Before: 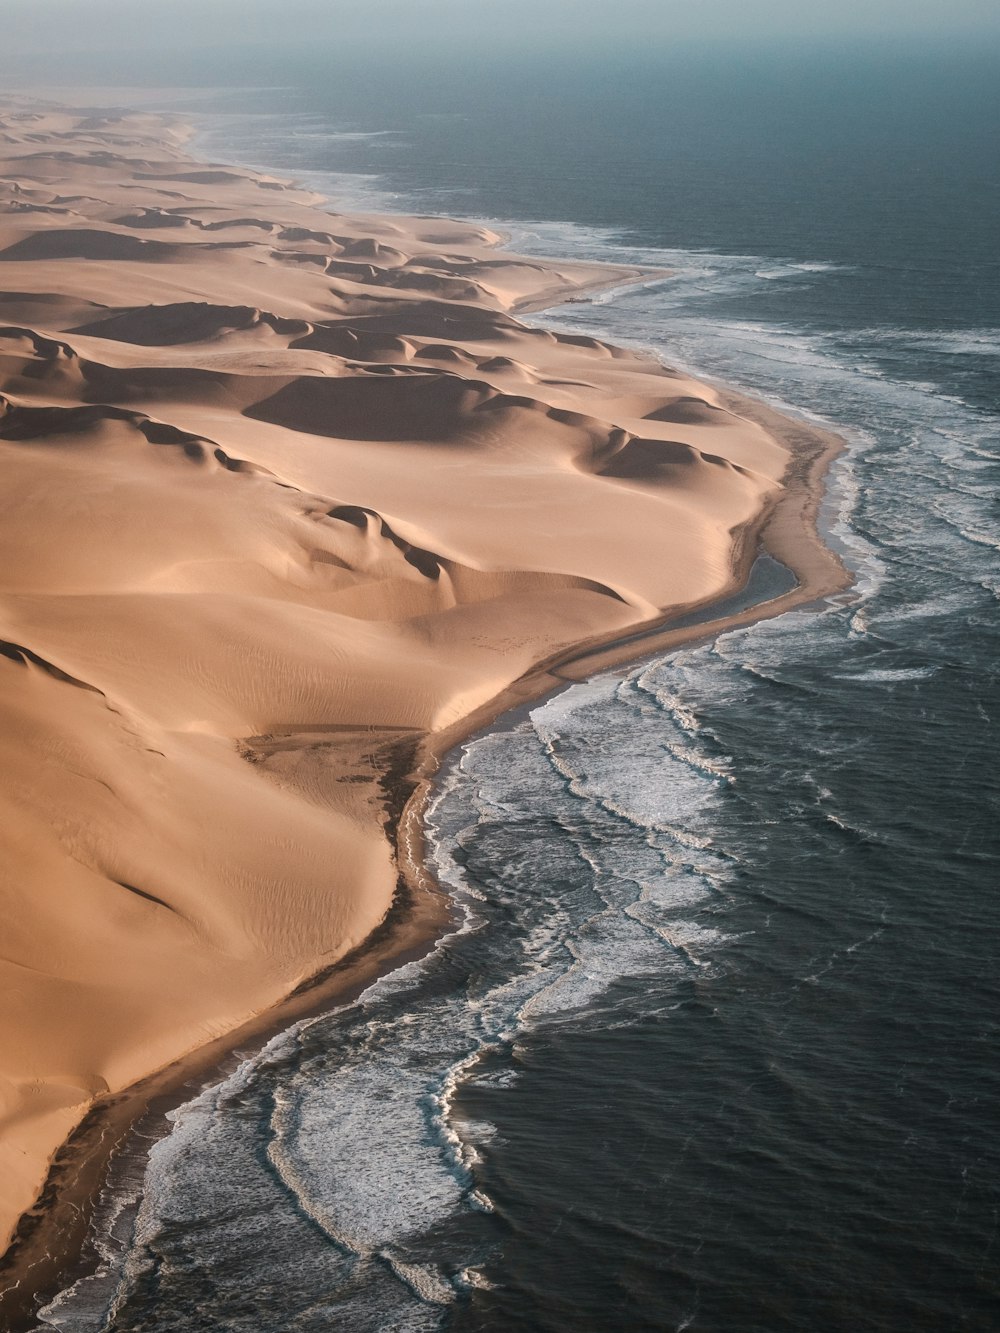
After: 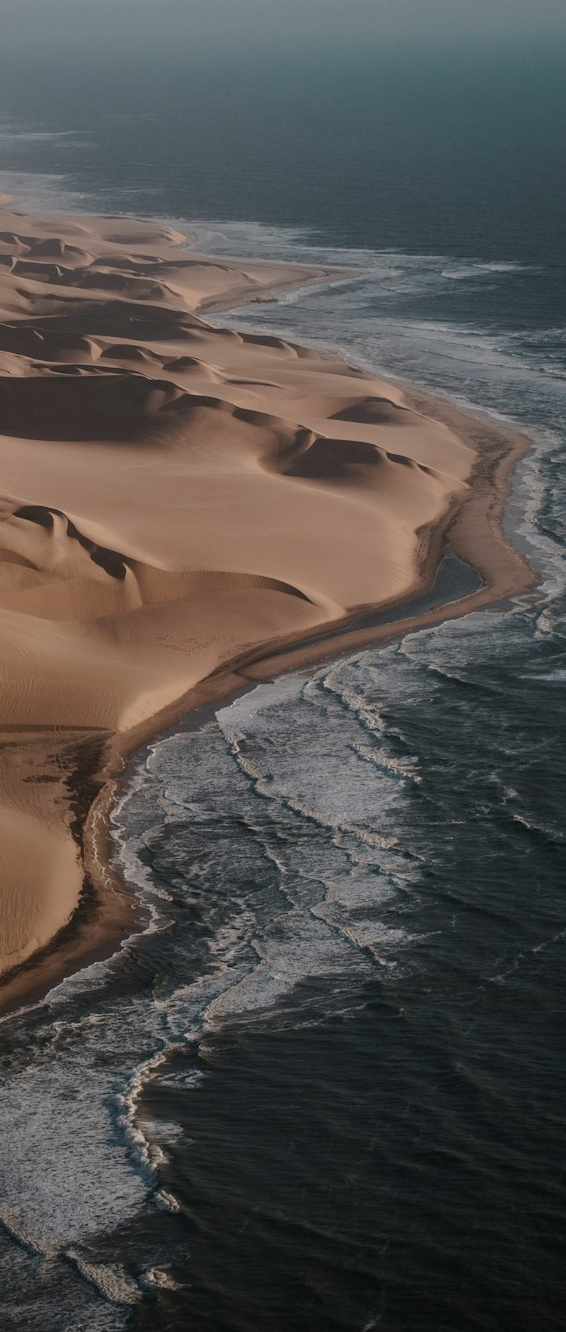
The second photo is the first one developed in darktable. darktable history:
exposure: exposure -1 EV, compensate highlight preservation false
crop: left 31.458%, top 0%, right 11.876%
